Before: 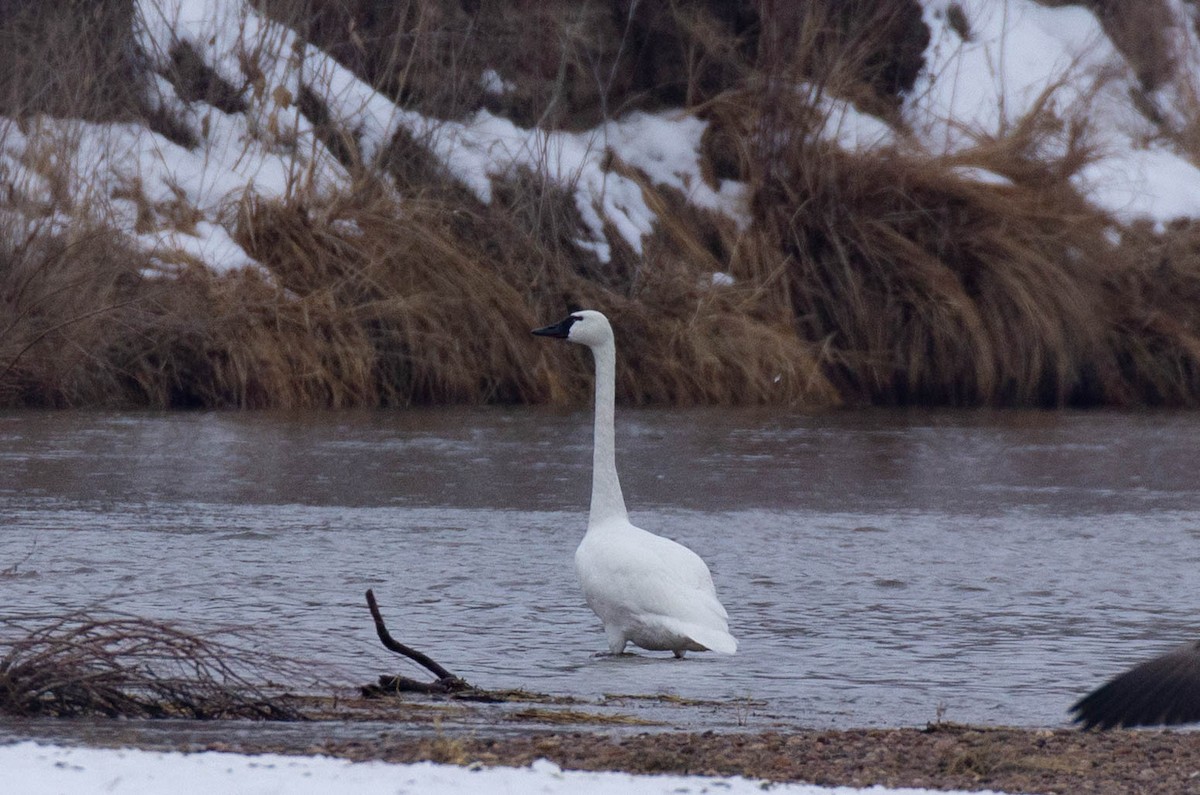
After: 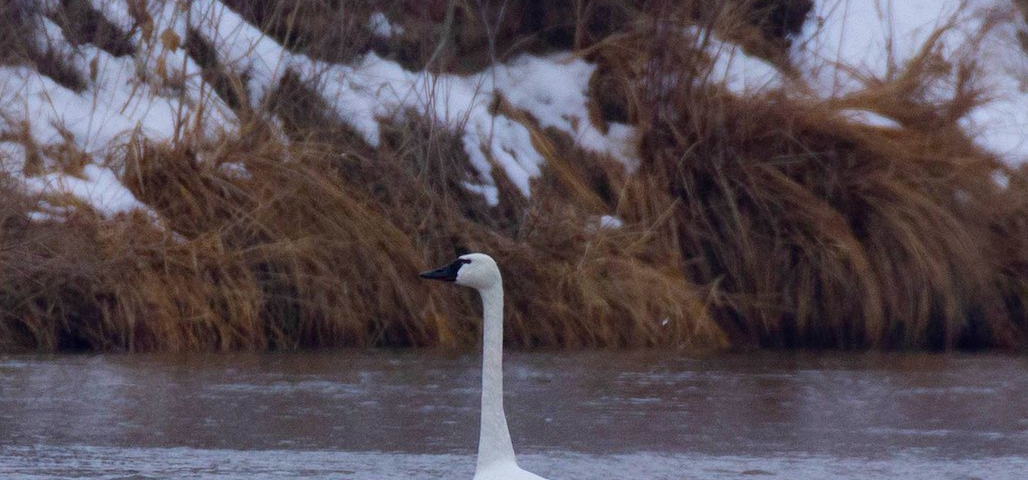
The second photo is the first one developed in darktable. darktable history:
crop and rotate: left 9.345%, top 7.22%, right 4.982%, bottom 32.331%
color balance rgb: linear chroma grading › global chroma 15%, perceptual saturation grading › global saturation 30%
